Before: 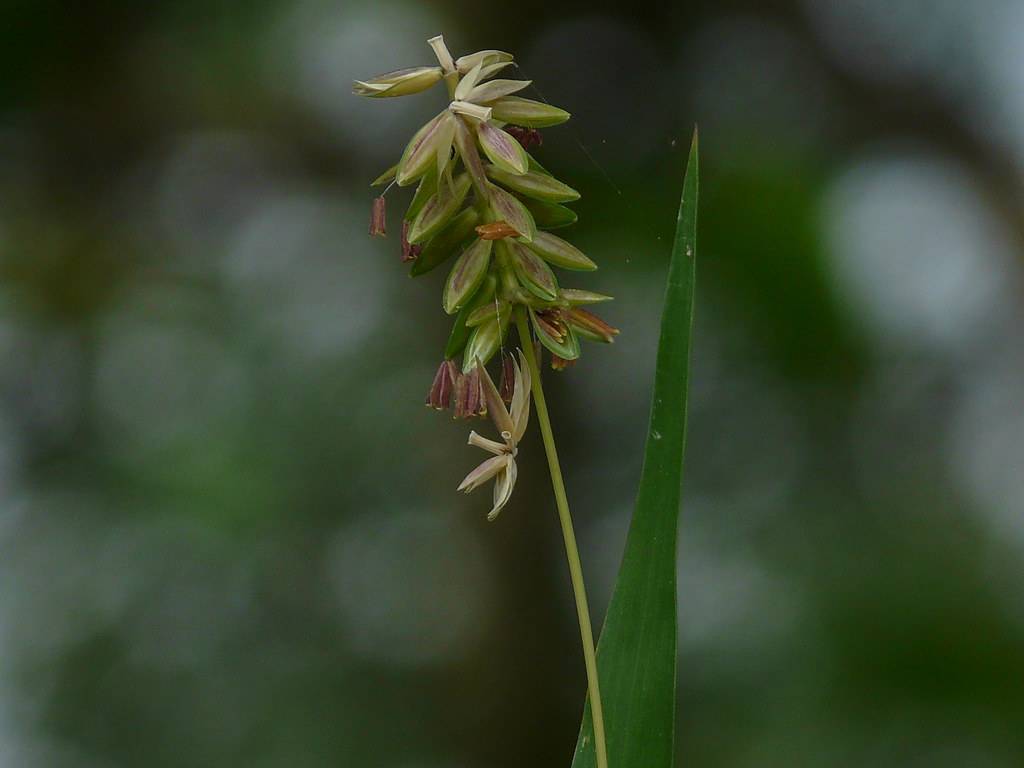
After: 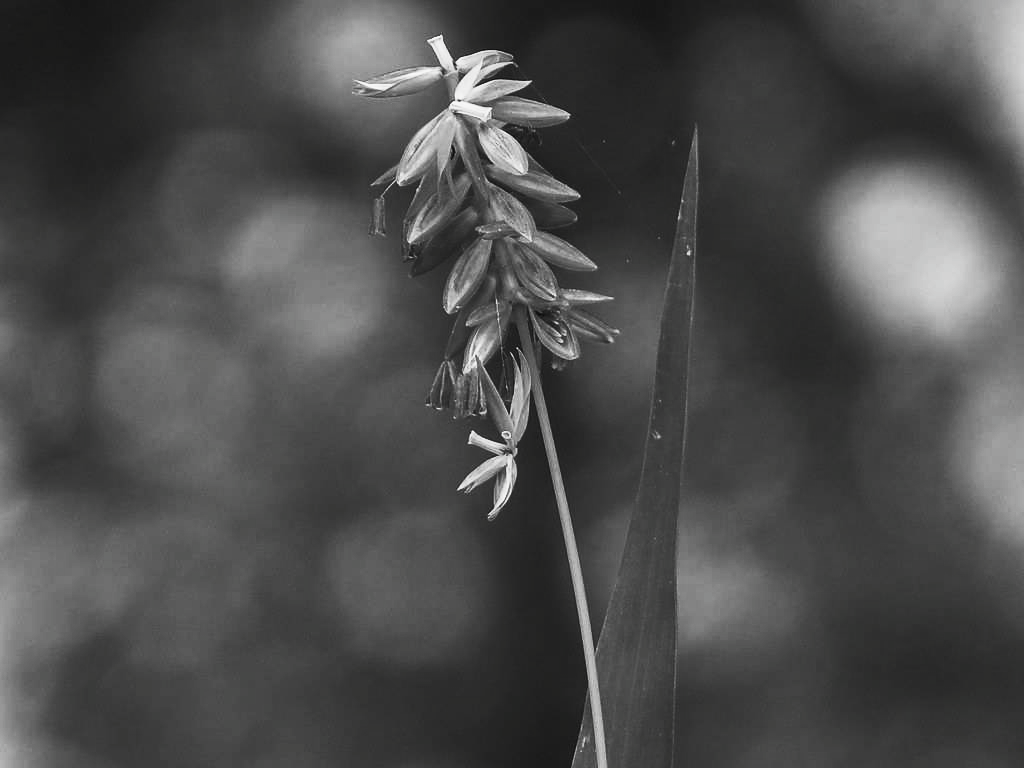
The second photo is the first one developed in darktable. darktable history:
contrast brightness saturation: contrast 0.549, brightness 0.458, saturation -0.993
